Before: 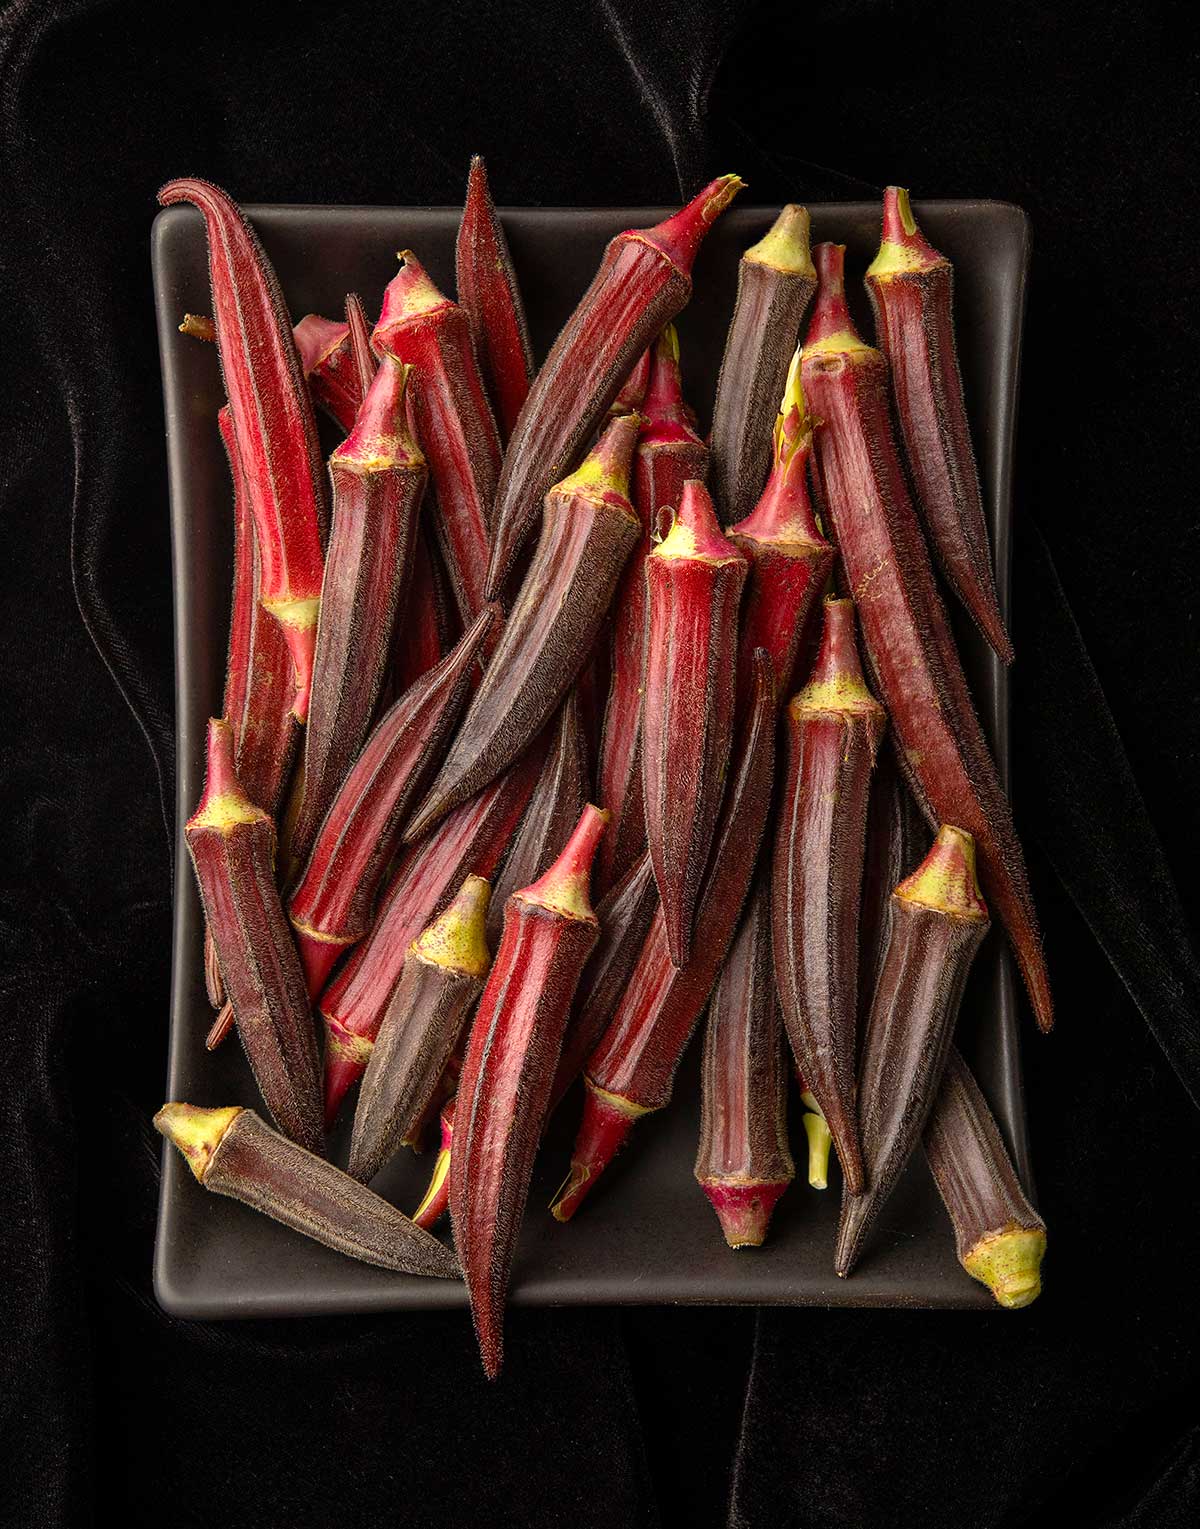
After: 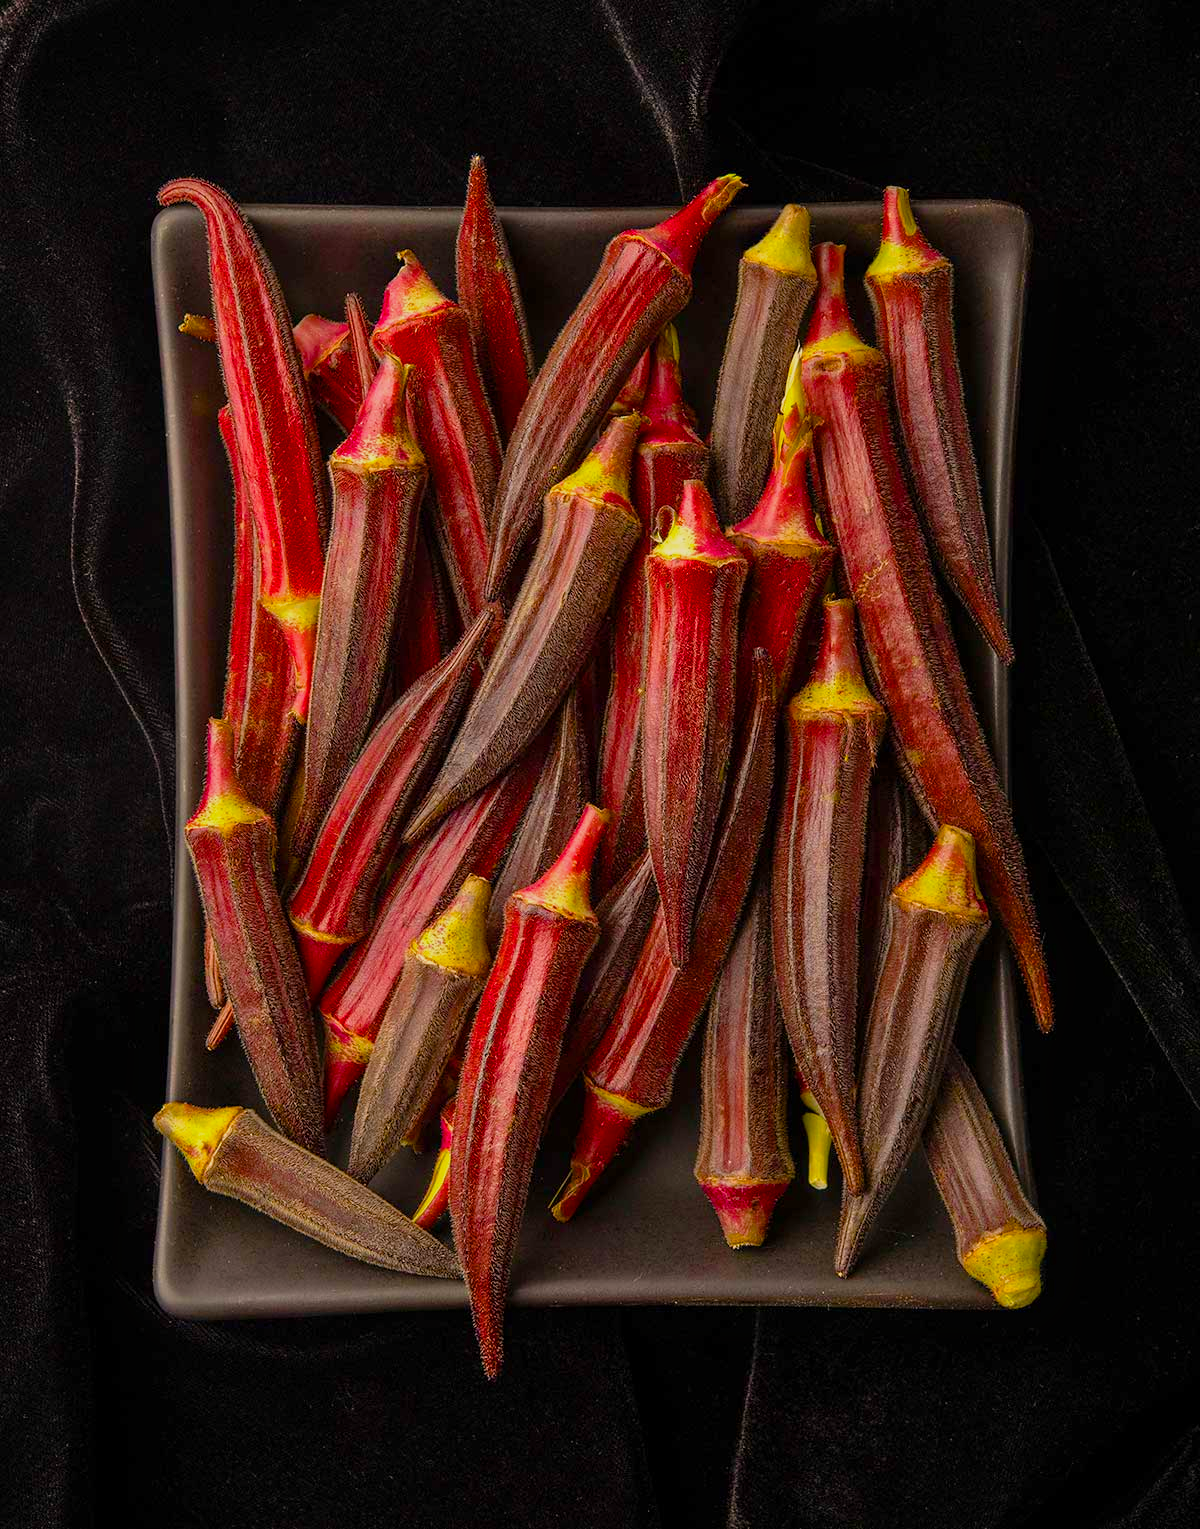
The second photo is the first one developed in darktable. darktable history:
color balance rgb: linear chroma grading › global chroma 15%, perceptual saturation grading › global saturation 30%
color correction: highlights a* 3.84, highlights b* 5.07
white balance: emerald 1
tone equalizer: -8 EV 0.25 EV, -7 EV 0.417 EV, -6 EV 0.417 EV, -5 EV 0.25 EV, -3 EV -0.25 EV, -2 EV -0.417 EV, -1 EV -0.417 EV, +0 EV -0.25 EV, edges refinement/feathering 500, mask exposure compensation -1.57 EV, preserve details guided filter
